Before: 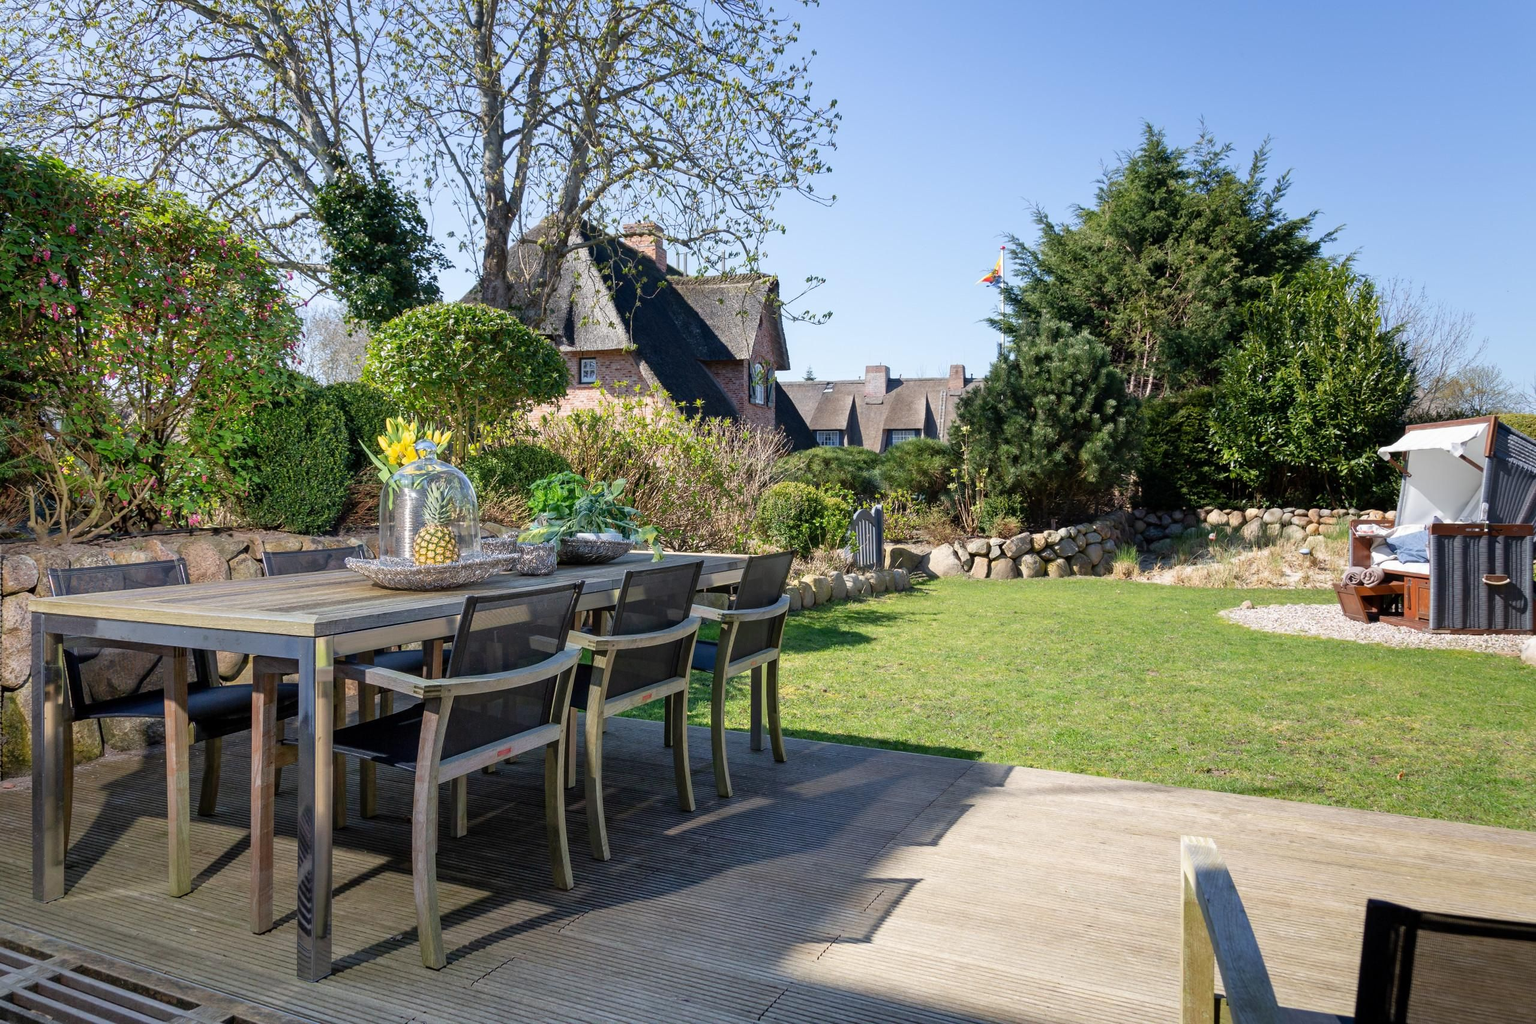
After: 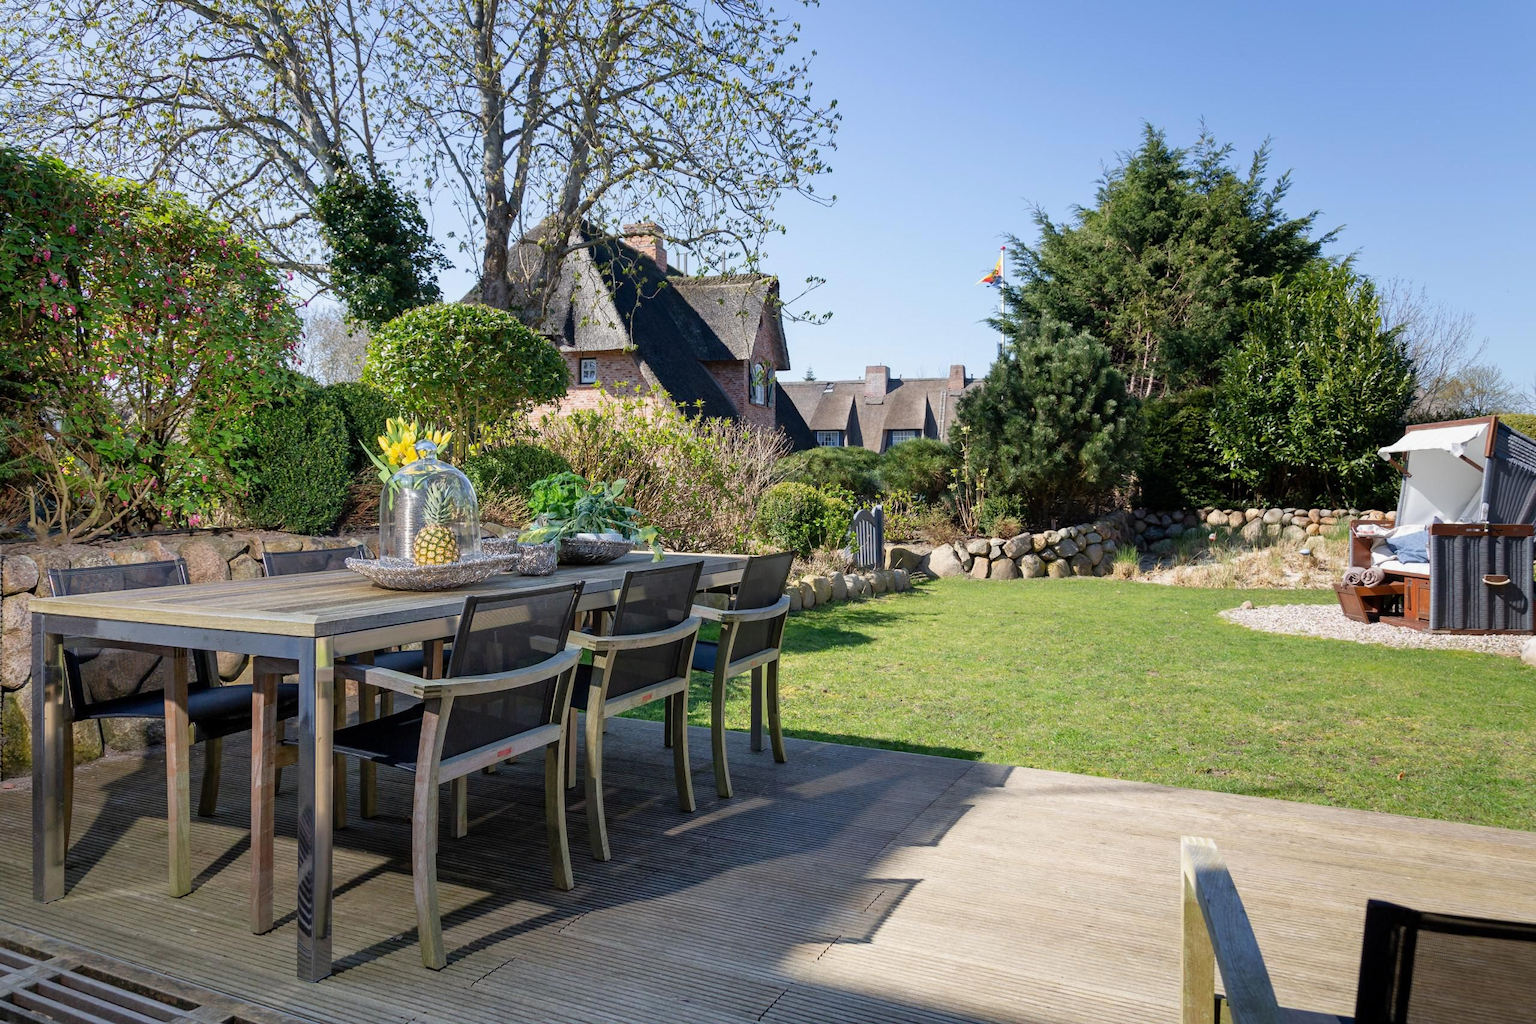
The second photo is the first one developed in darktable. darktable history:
exposure: exposure -0.066 EV, compensate highlight preservation false
